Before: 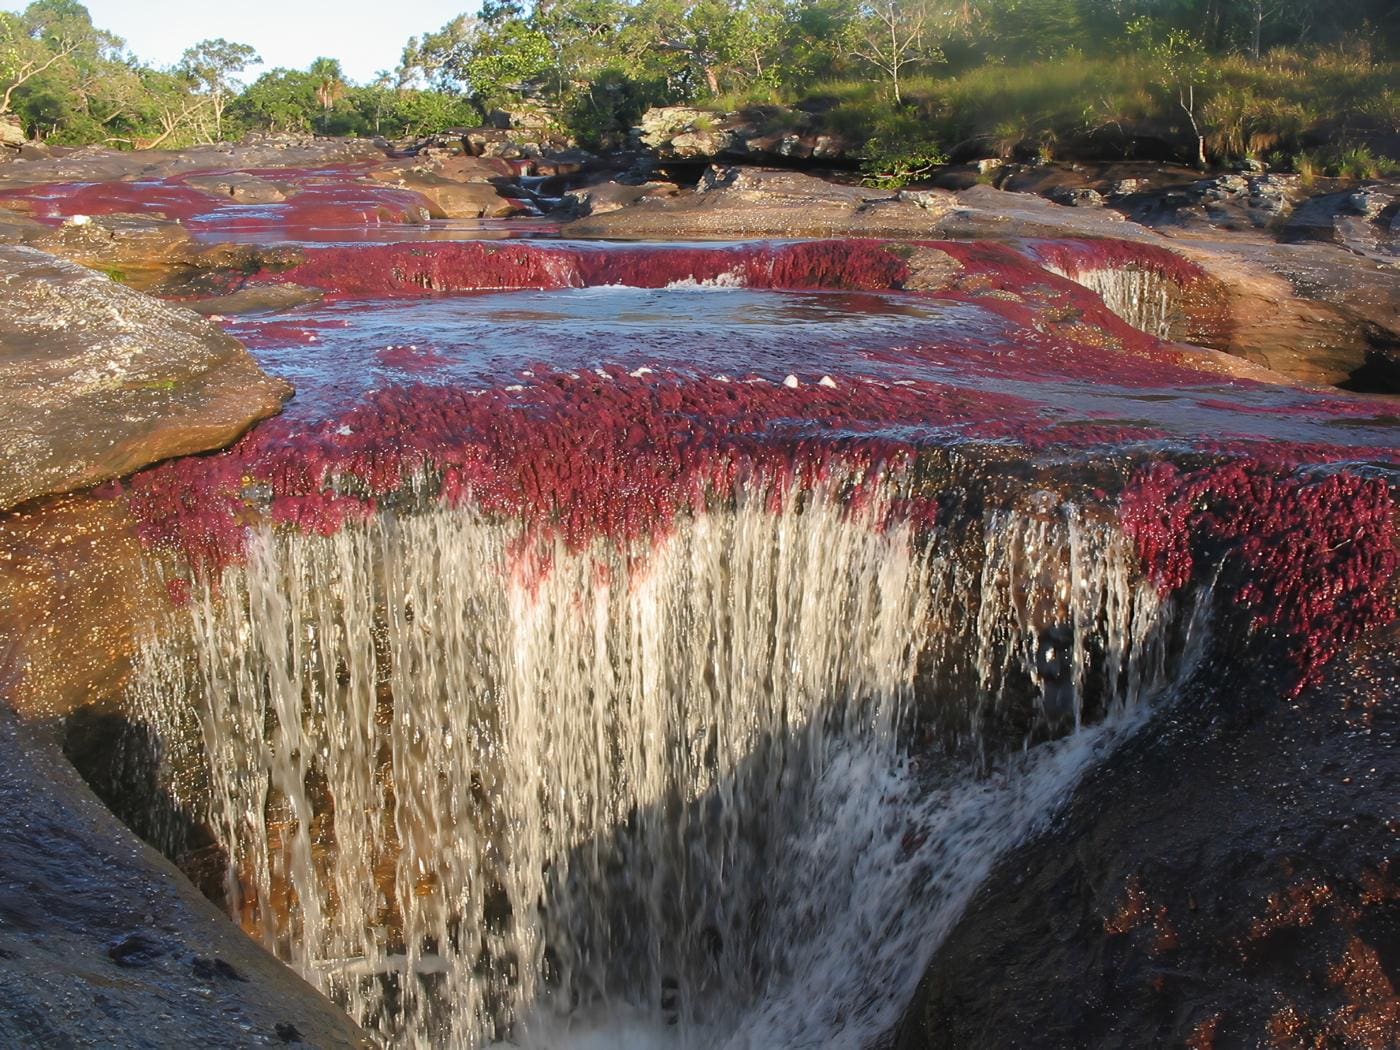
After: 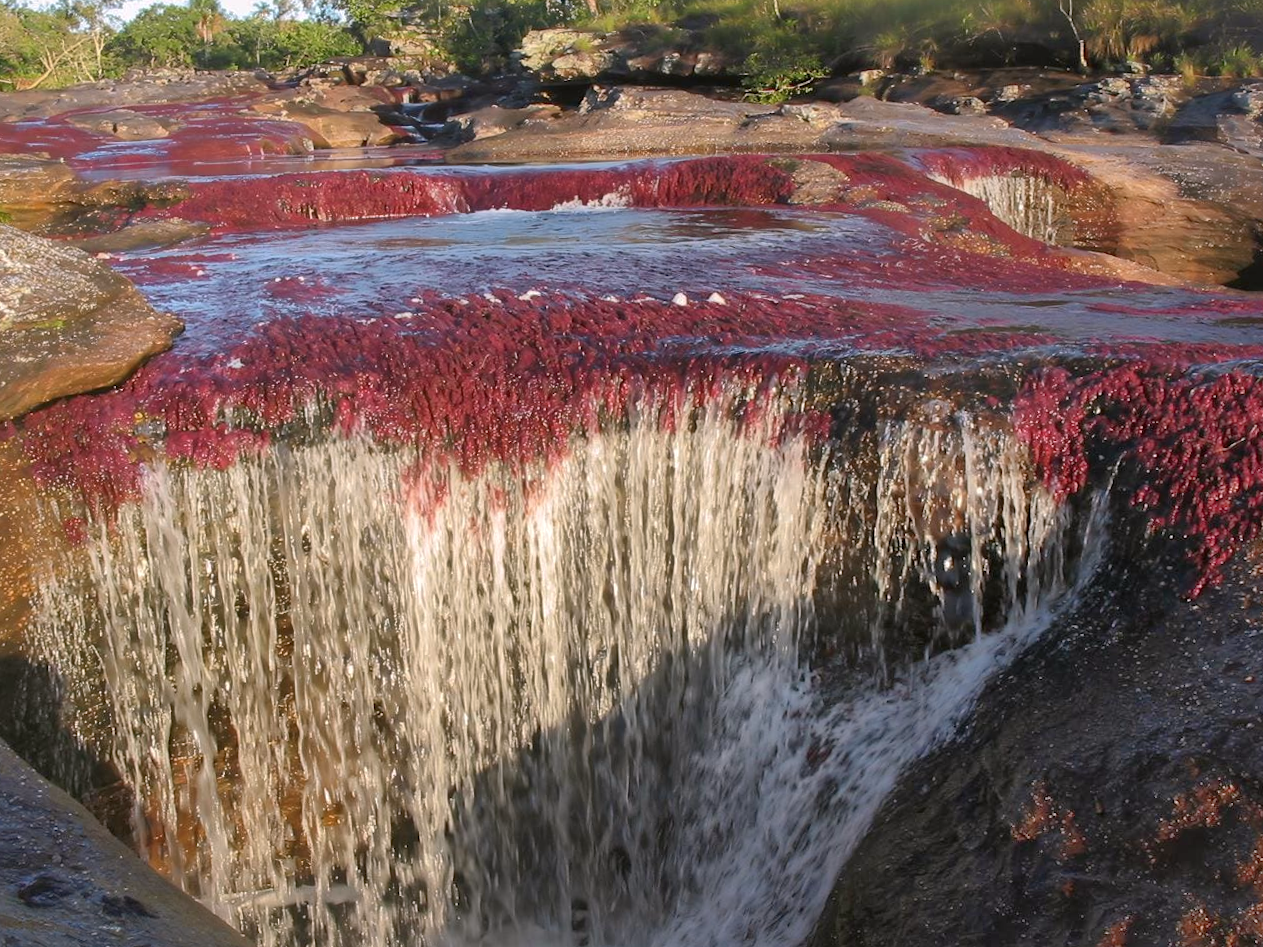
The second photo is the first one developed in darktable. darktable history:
crop and rotate: angle 1.96°, left 5.673%, top 5.673%
color correction: highlights a* 3.12, highlights b* -1.55, shadows a* -0.101, shadows b* 2.52, saturation 0.98
shadows and highlights: on, module defaults
local contrast: mode bilateral grid, contrast 20, coarseness 50, detail 120%, midtone range 0.2
